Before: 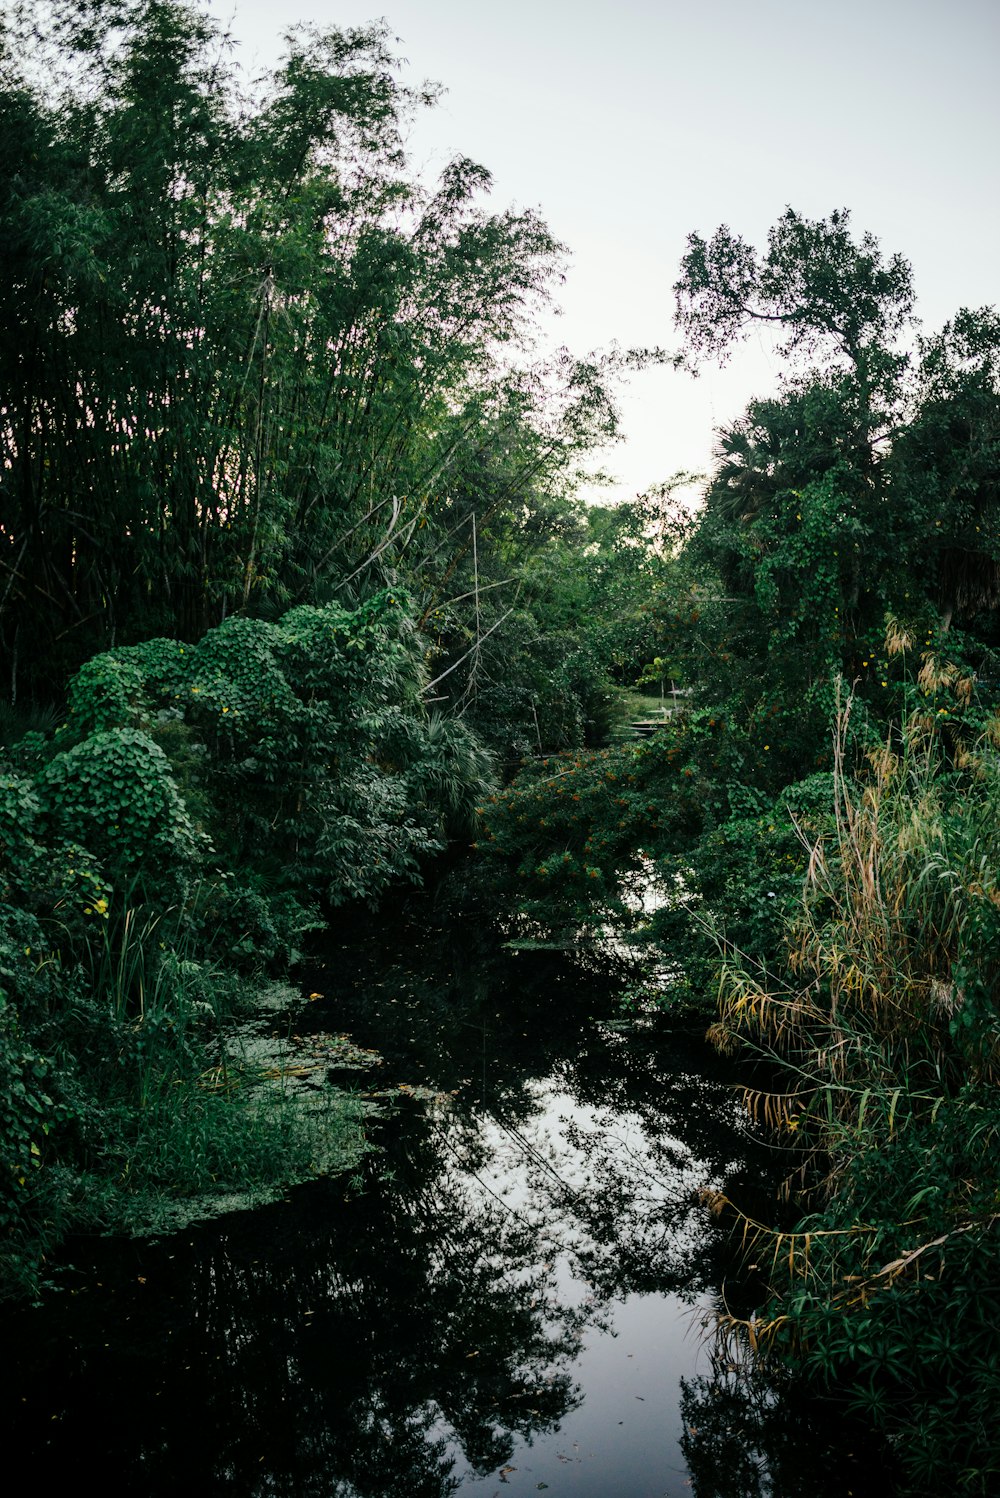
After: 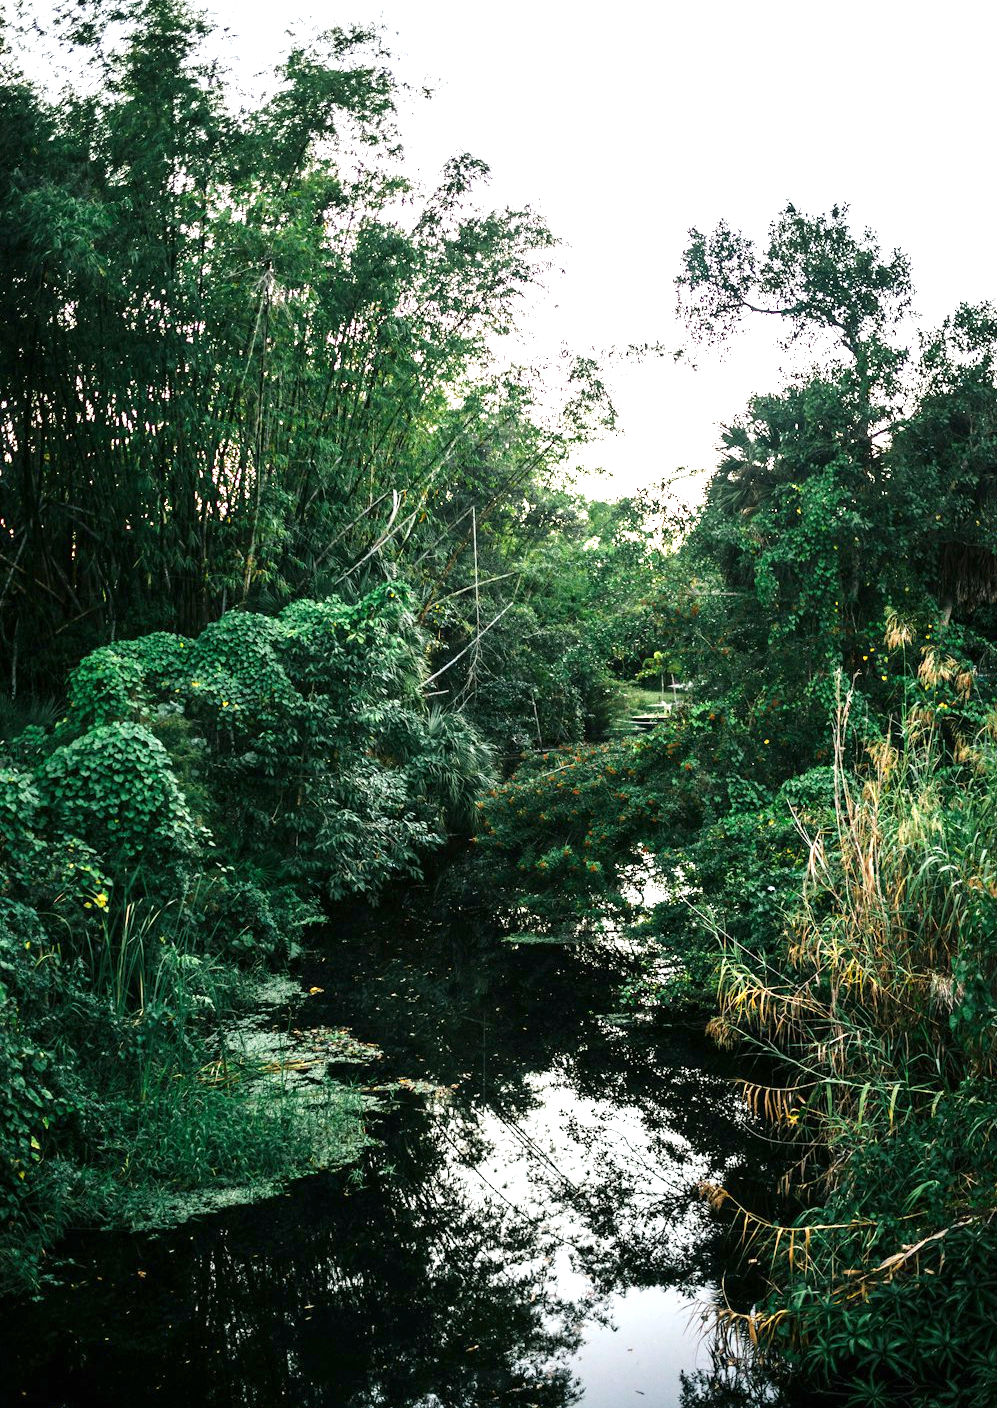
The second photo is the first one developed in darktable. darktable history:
crop: top 0.42%, right 0.262%, bottom 5.026%
exposure: black level correction 0, exposure 1.195 EV, compensate highlight preservation false
